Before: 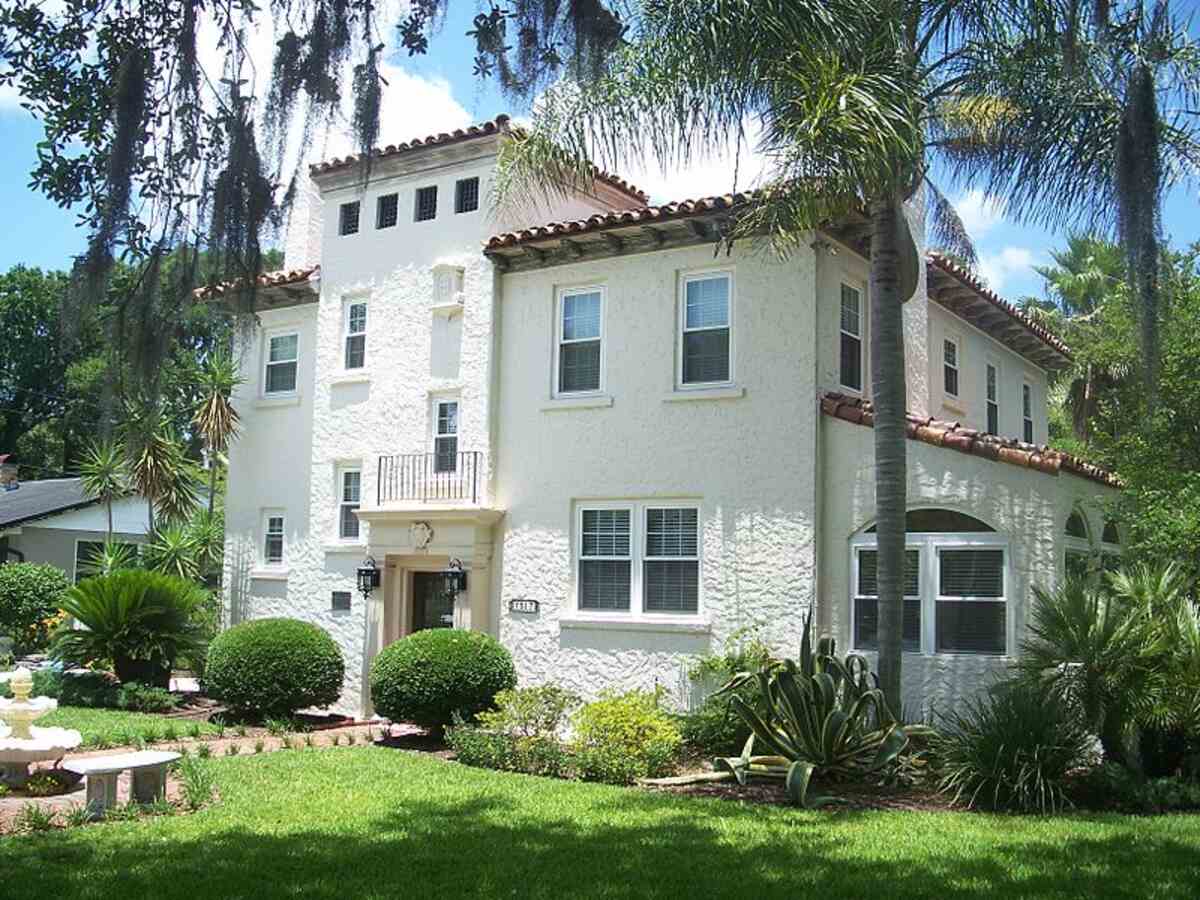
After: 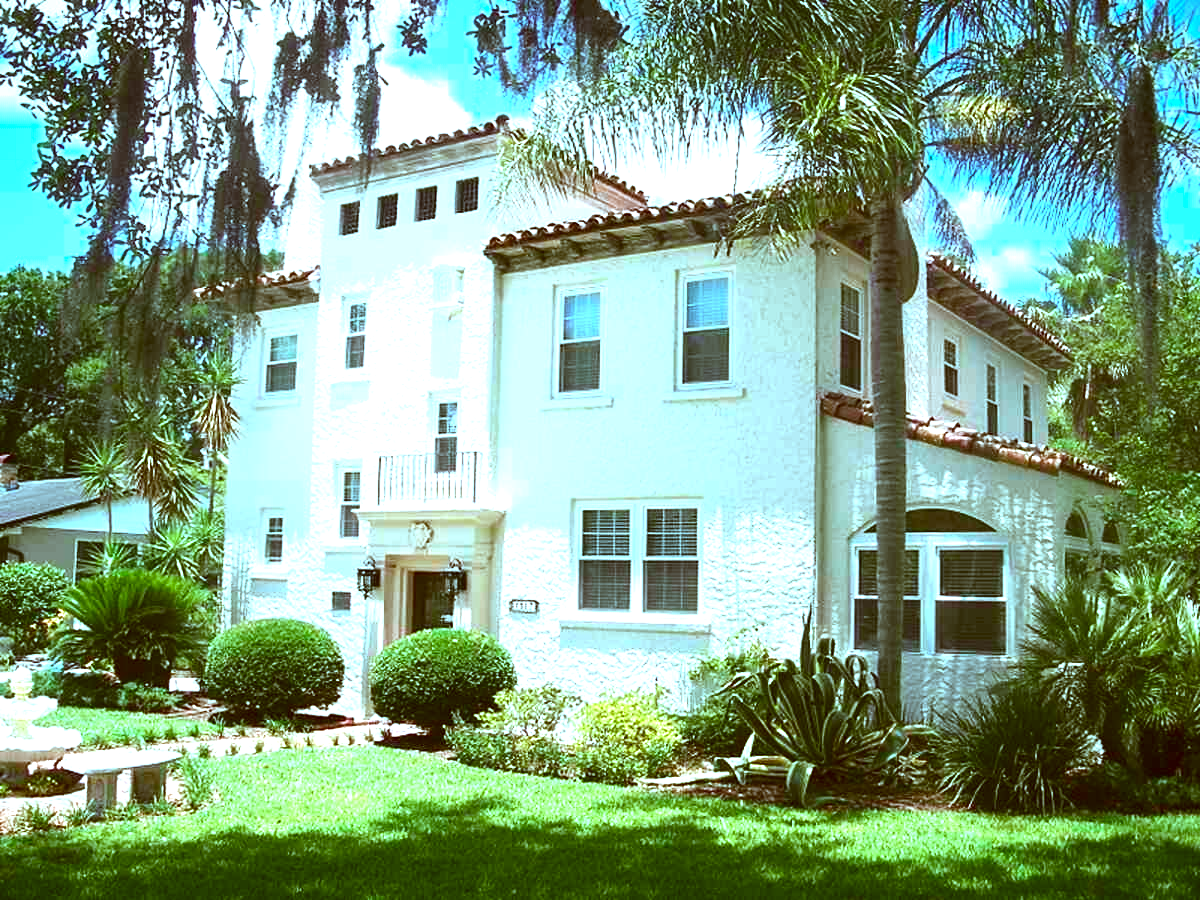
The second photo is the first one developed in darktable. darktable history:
exposure: black level correction 0, exposure 1.105 EV, compensate highlight preservation false
contrast brightness saturation: contrast 0.068, brightness -0.133, saturation 0.062
color correction: highlights a* -14.69, highlights b* -16.79, shadows a* 10.08, shadows b* 29.48
